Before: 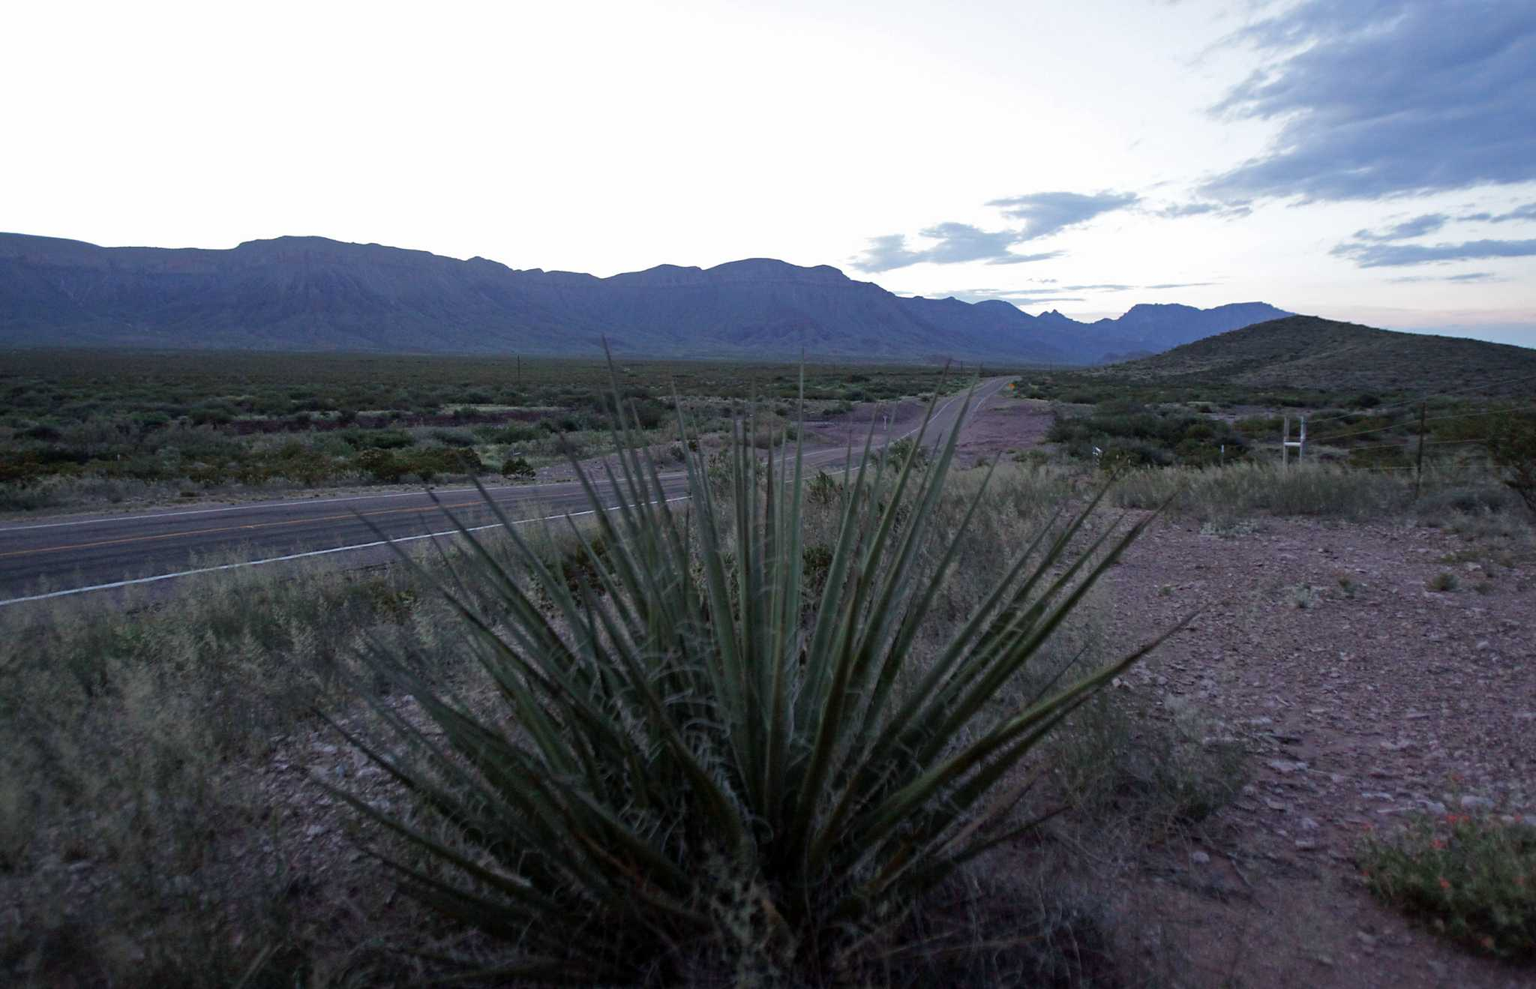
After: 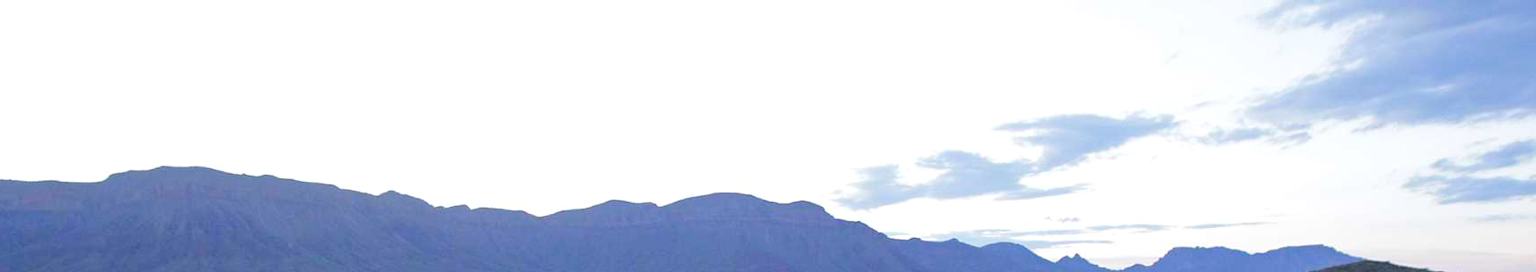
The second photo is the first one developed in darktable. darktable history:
levels: levels [0, 0.43, 0.984]
crop and rotate: left 9.633%, top 9.767%, right 6.096%, bottom 66.99%
